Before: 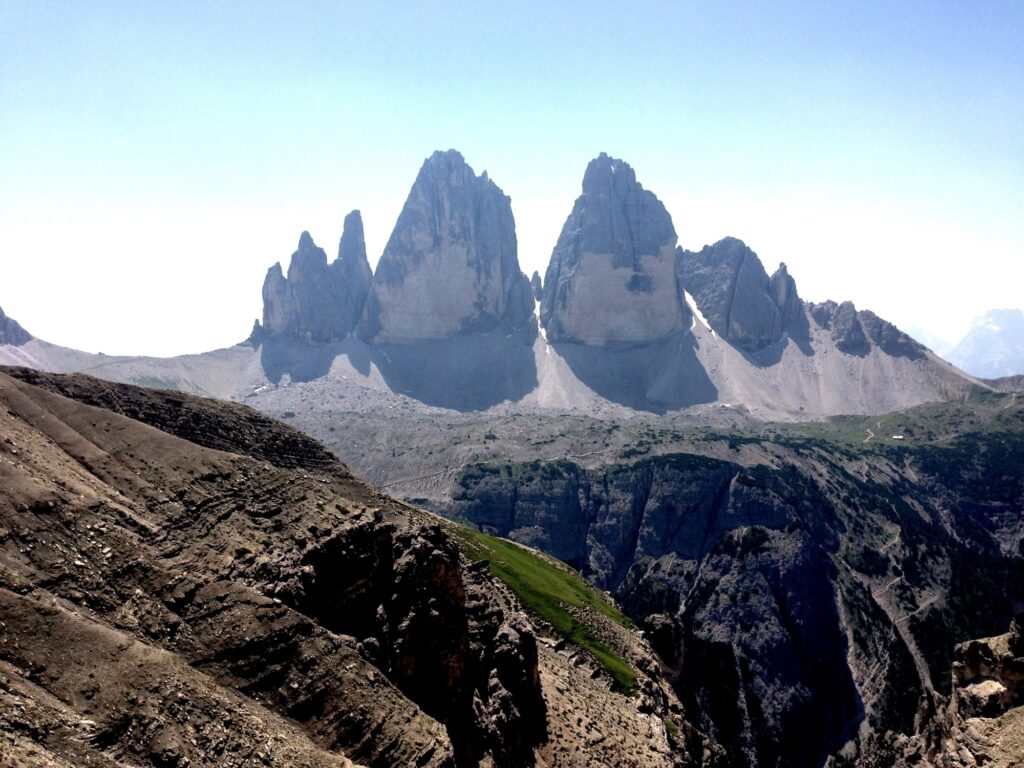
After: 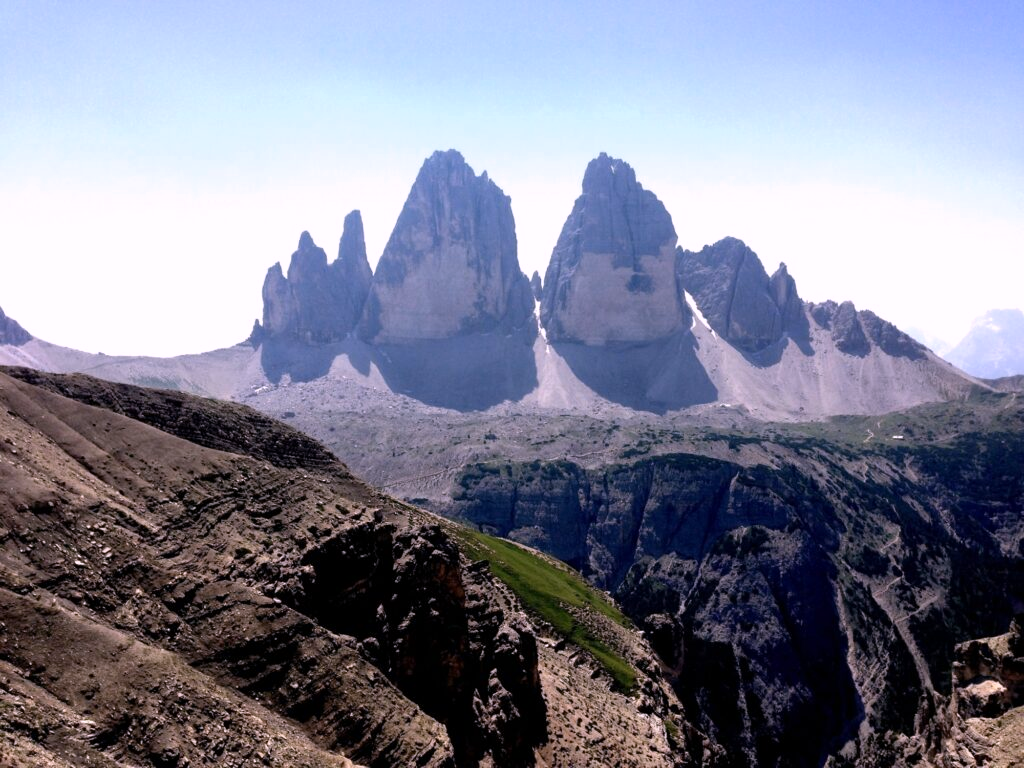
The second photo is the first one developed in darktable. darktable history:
color calibration: output R [1.063, -0.012, -0.003, 0], output B [-0.079, 0.047, 1, 0], x 0.37, y 0.382, temperature 4303.57 K
color zones: curves: ch0 [(0, 0.5) (0.143, 0.5) (0.286, 0.5) (0.429, 0.5) (0.62, 0.489) (0.714, 0.445) (0.844, 0.496) (1, 0.5)]; ch1 [(0, 0.5) (0.143, 0.5) (0.286, 0.5) (0.429, 0.5) (0.571, 0.5) (0.714, 0.523) (0.857, 0.5) (1, 0.5)]
